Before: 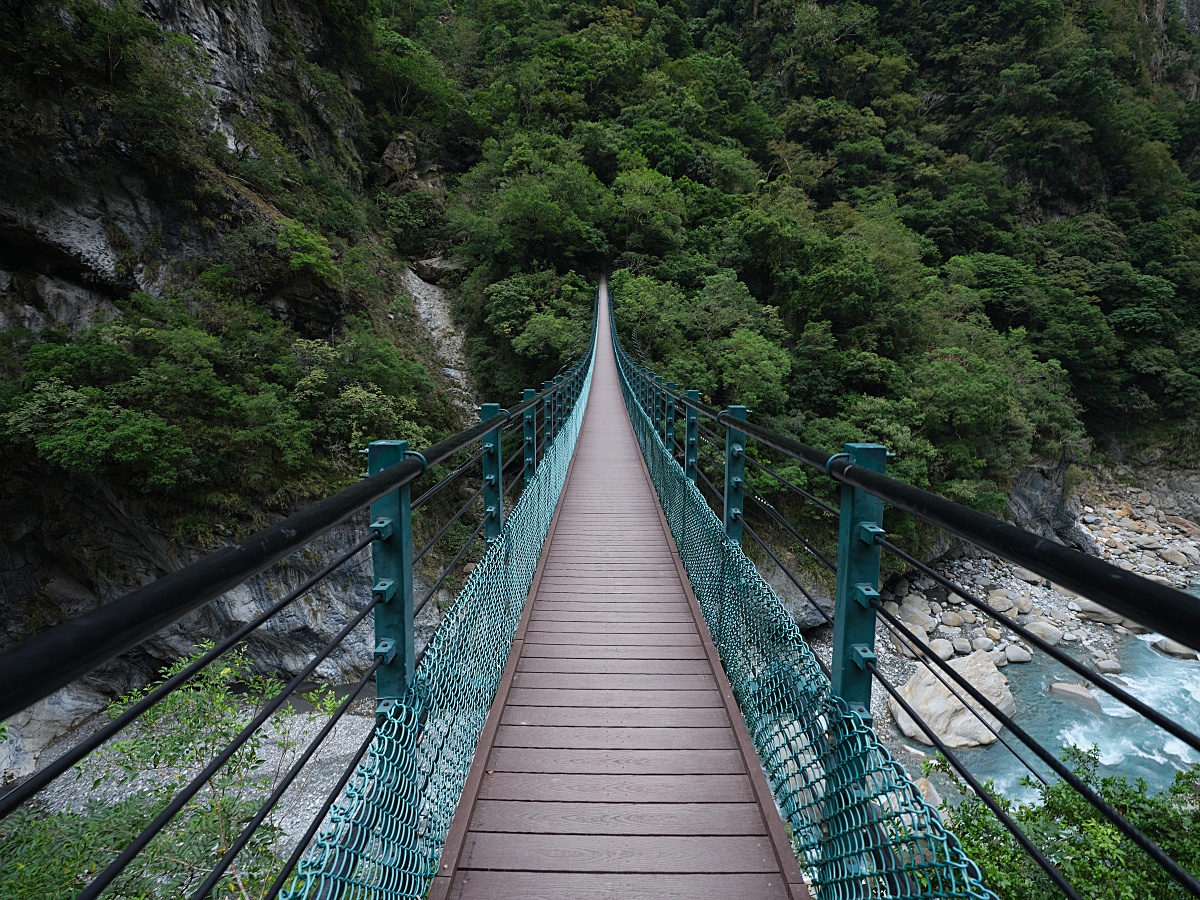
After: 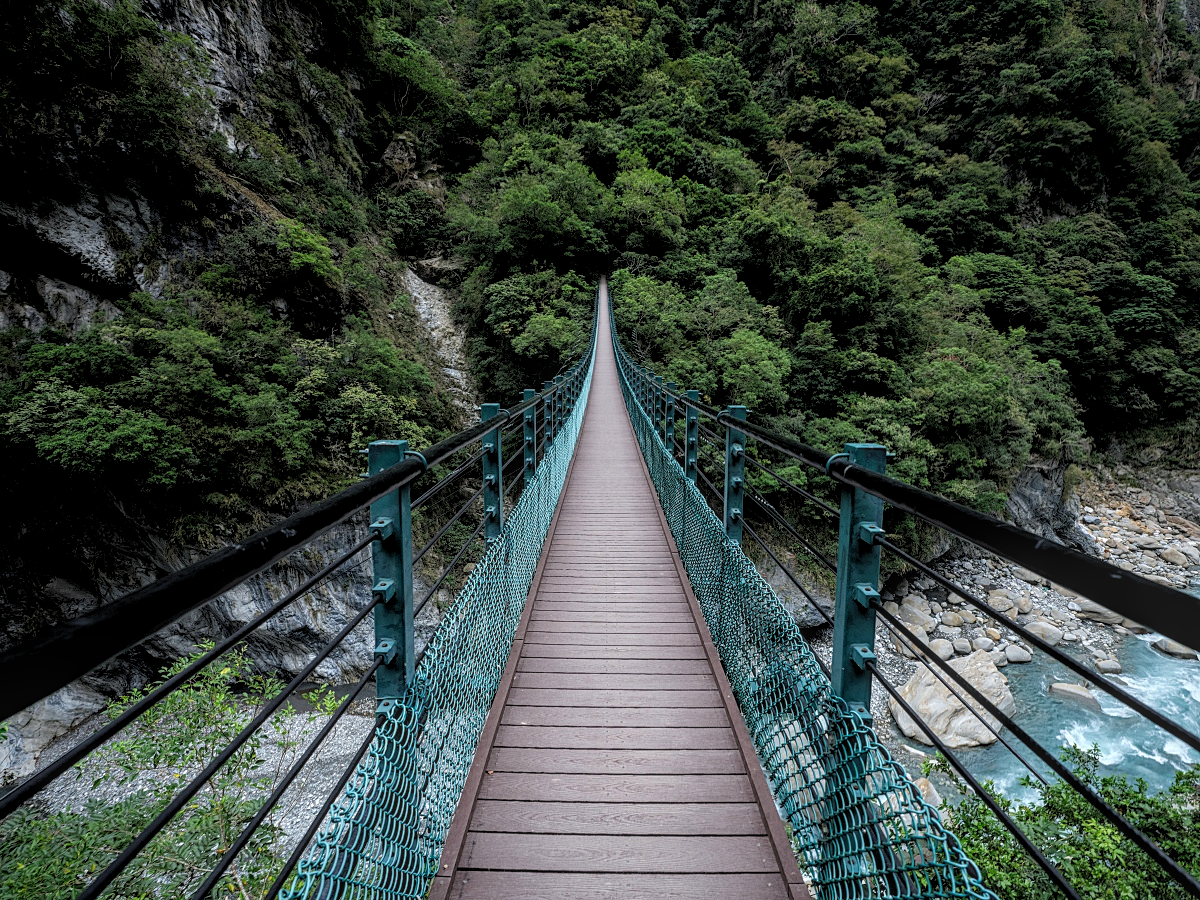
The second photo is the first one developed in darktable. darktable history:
rgb levels: levels [[0.01, 0.419, 0.839], [0, 0.5, 1], [0, 0.5, 1]]
local contrast: highlights 0%, shadows 0%, detail 133%
